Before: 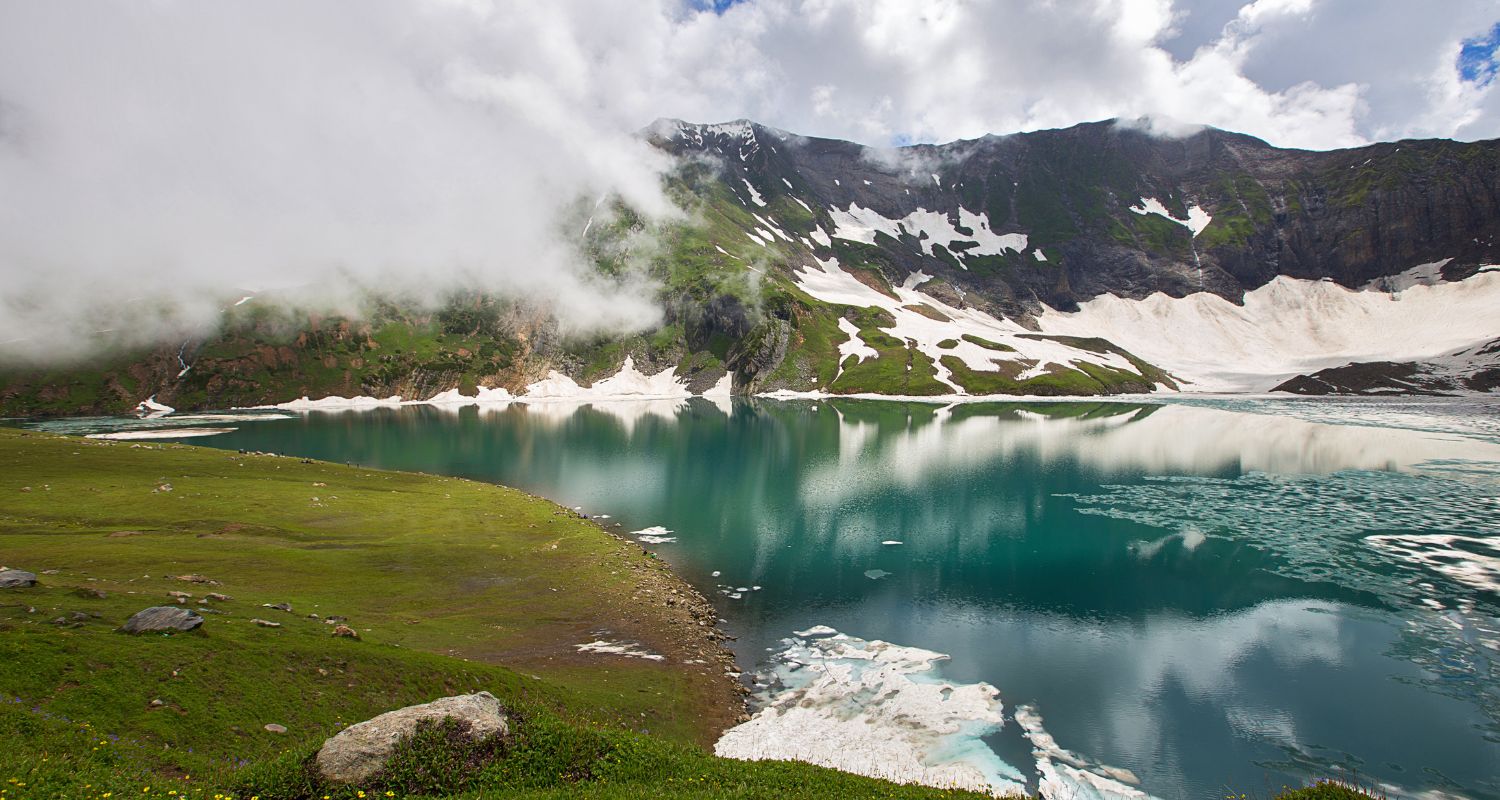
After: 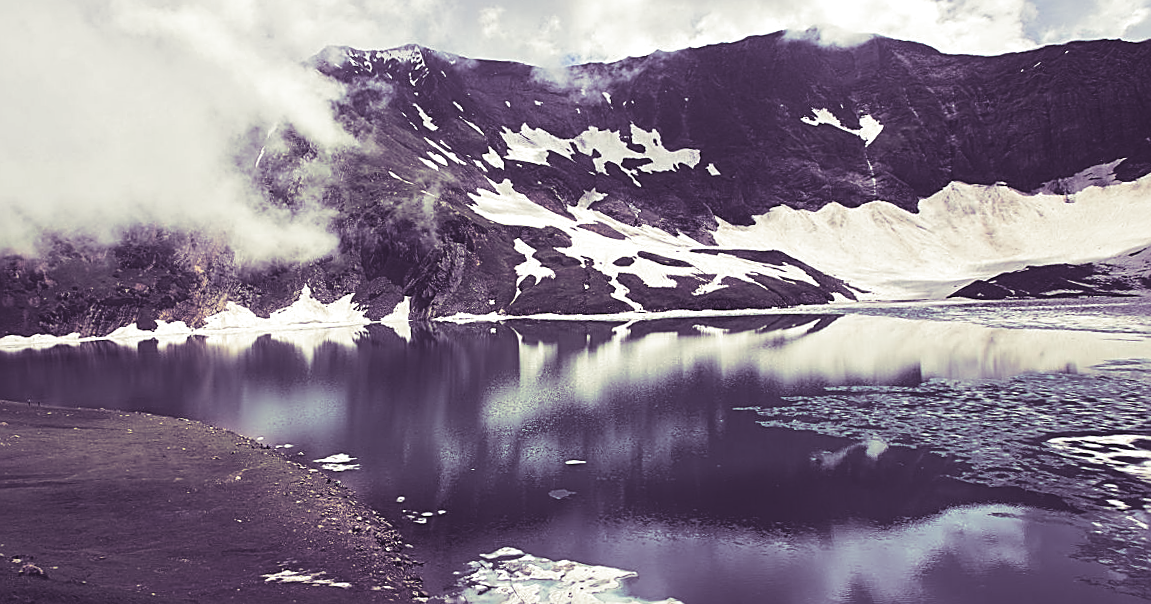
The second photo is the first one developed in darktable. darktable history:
rotate and perspective: rotation -2°, crop left 0.022, crop right 0.978, crop top 0.049, crop bottom 0.951
crop and rotate: left 20.74%, top 7.912%, right 0.375%, bottom 13.378%
tone equalizer: -8 EV -0.75 EV, -7 EV -0.7 EV, -6 EV -0.6 EV, -5 EV -0.4 EV, -3 EV 0.4 EV, -2 EV 0.6 EV, -1 EV 0.7 EV, +0 EV 0.75 EV, edges refinement/feathering 500, mask exposure compensation -1.57 EV, preserve details no
sharpen: on, module defaults
exposure: black level correction -0.036, exposure -0.497 EV, compensate highlight preservation false
split-toning: shadows › hue 266.4°, shadows › saturation 0.4, highlights › hue 61.2°, highlights › saturation 0.3, compress 0%
